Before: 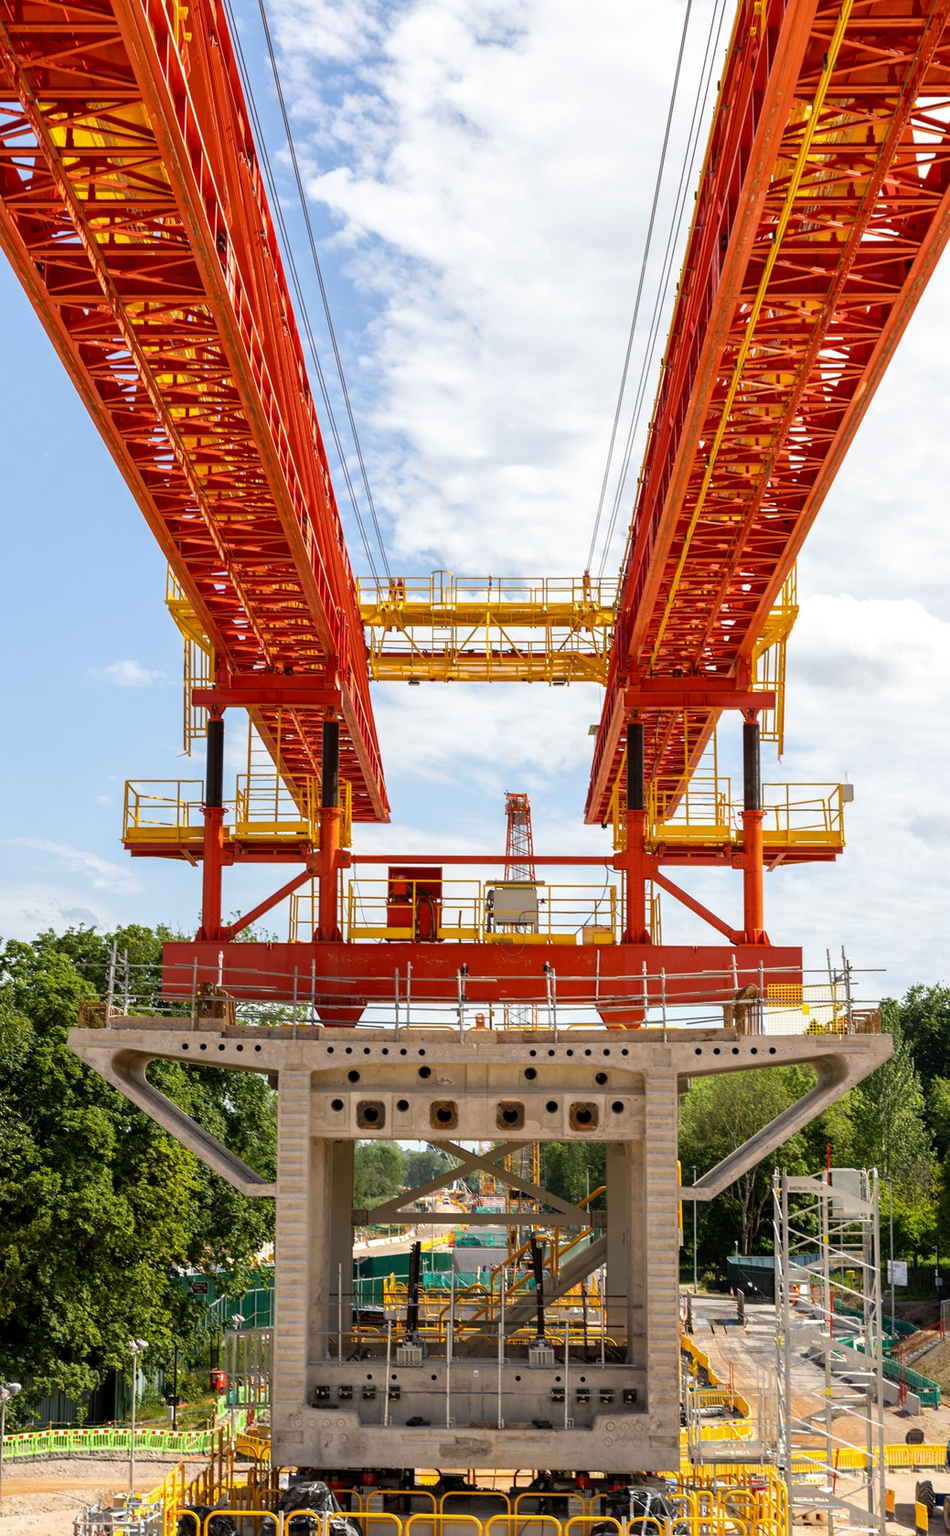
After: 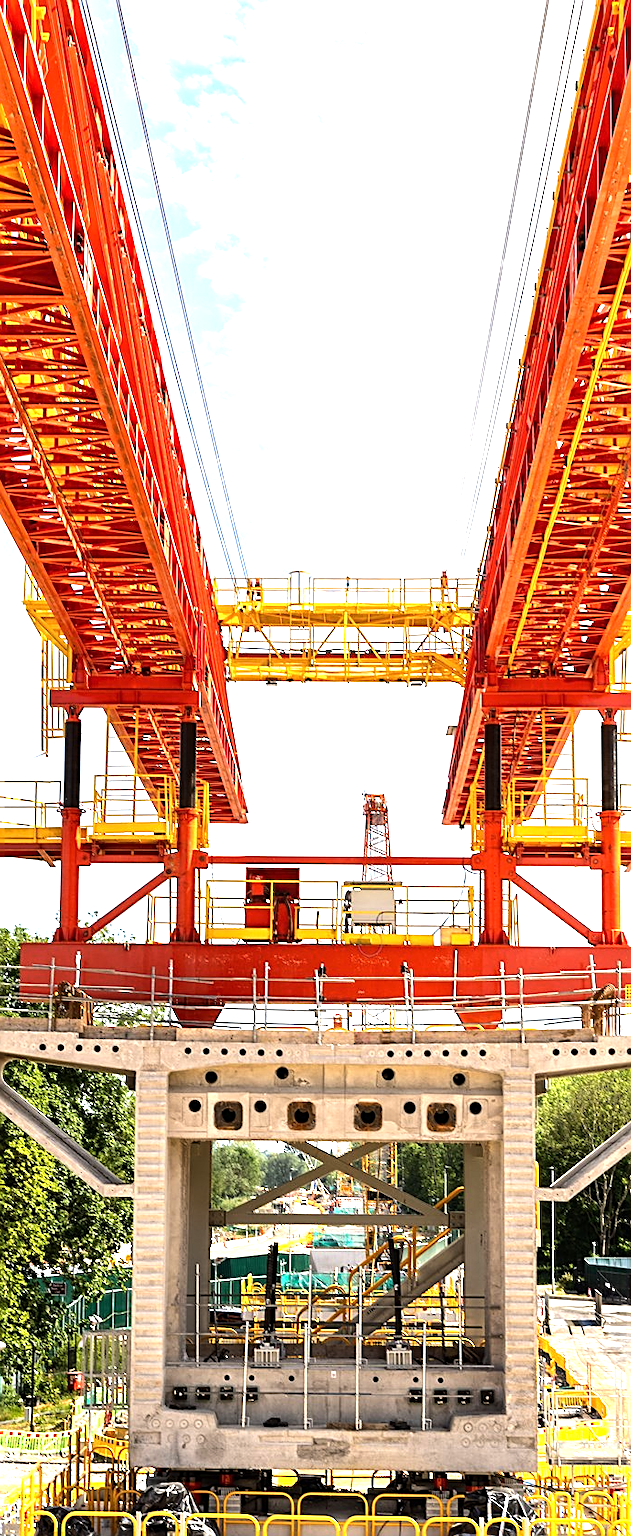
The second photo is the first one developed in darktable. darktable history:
sharpen: on, module defaults
crop and rotate: left 15.093%, right 18.434%
exposure: black level correction 0, exposure 0.695 EV, compensate highlight preservation false
tone equalizer: -8 EV -0.748 EV, -7 EV -0.666 EV, -6 EV -0.624 EV, -5 EV -0.396 EV, -3 EV 0.394 EV, -2 EV 0.6 EV, -1 EV 0.685 EV, +0 EV 0.736 EV, edges refinement/feathering 500, mask exposure compensation -1.57 EV, preserve details no
